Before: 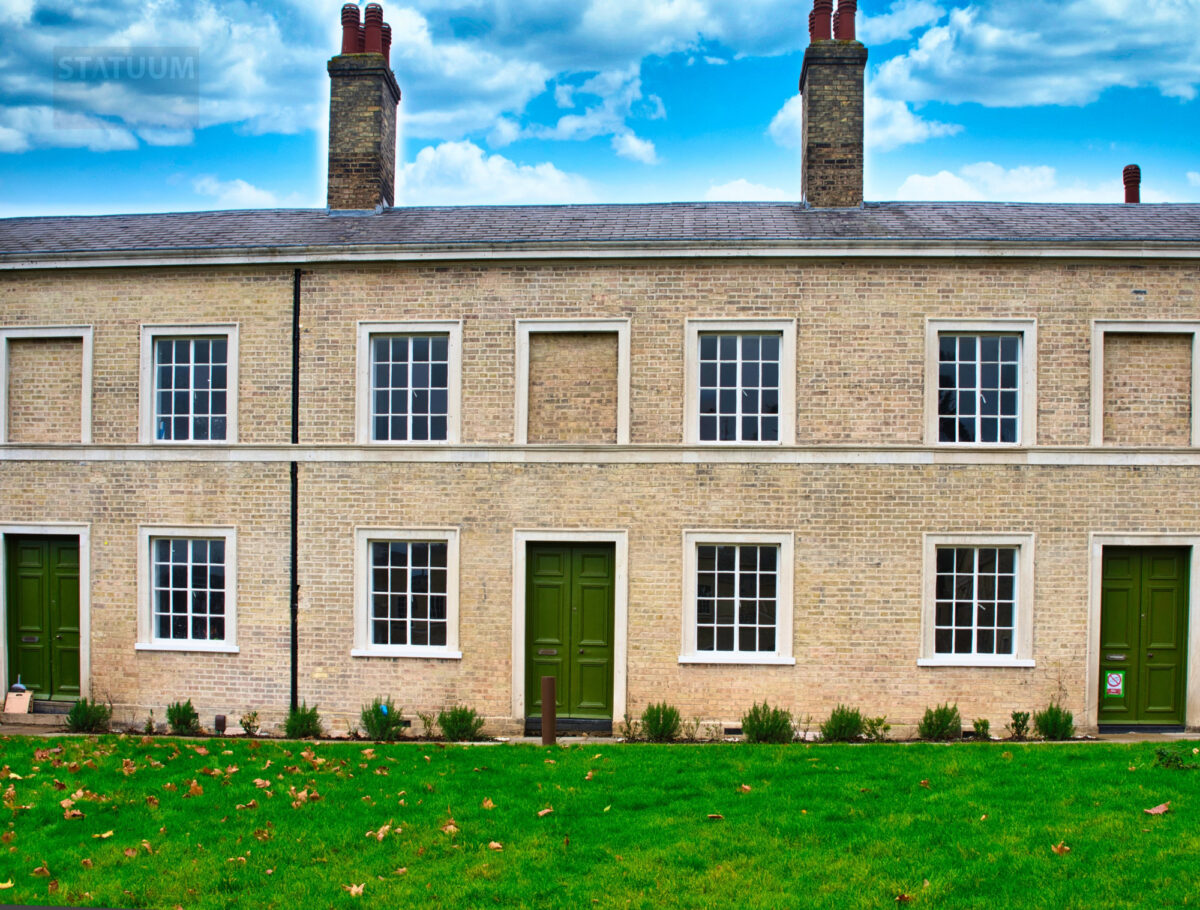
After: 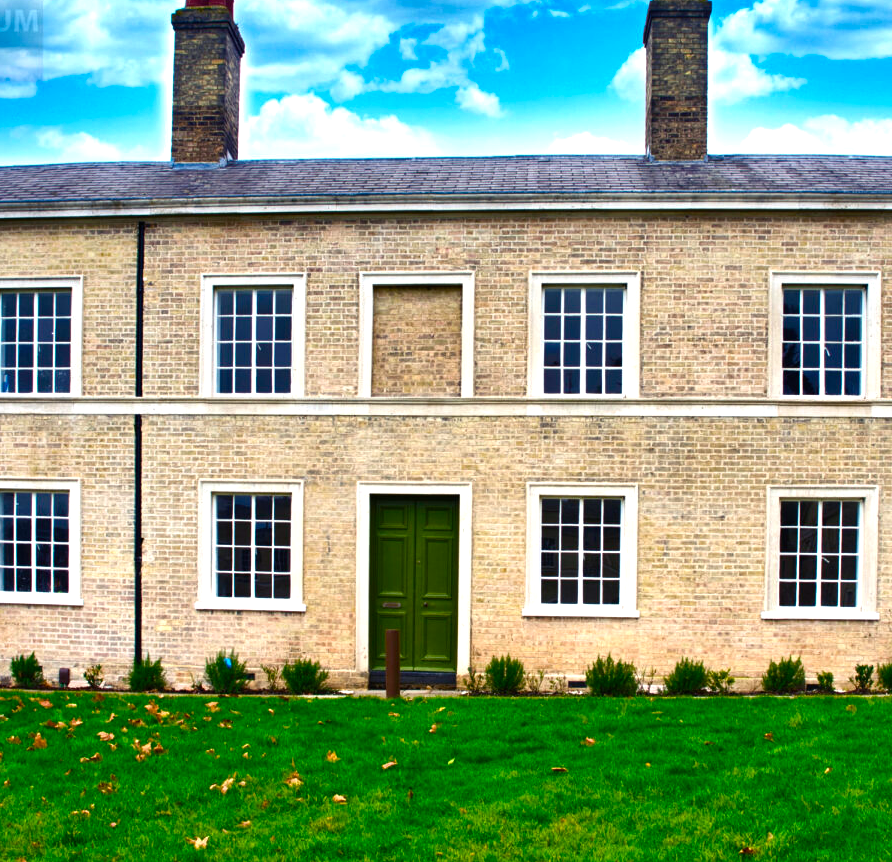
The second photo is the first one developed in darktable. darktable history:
crop and rotate: left 13.031%, top 5.249%, right 12.558%
color balance rgb: shadows lift › luminance -21.461%, shadows lift › chroma 6.508%, shadows lift › hue 269.78°, linear chroma grading › global chroma 0.293%, perceptual saturation grading › global saturation 44.747%, perceptual saturation grading › highlights -50.229%, perceptual saturation grading › shadows 30.156%, perceptual brilliance grading › highlights 15.882%, perceptual brilliance grading › shadows -13.617%, global vibrance 10.74%
